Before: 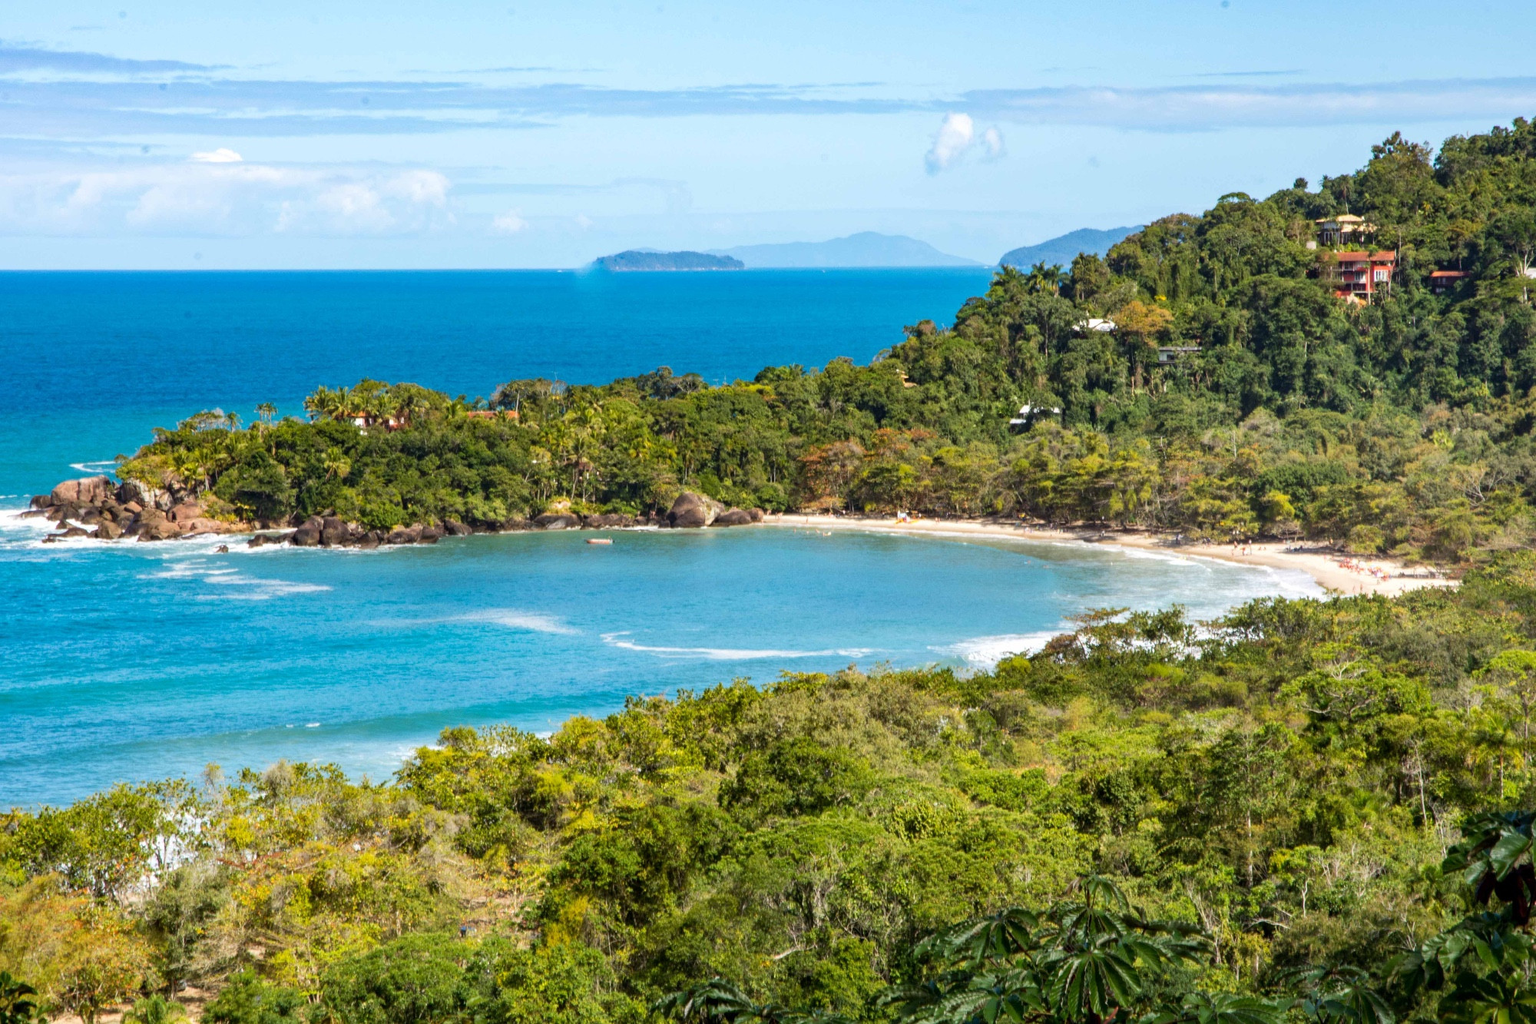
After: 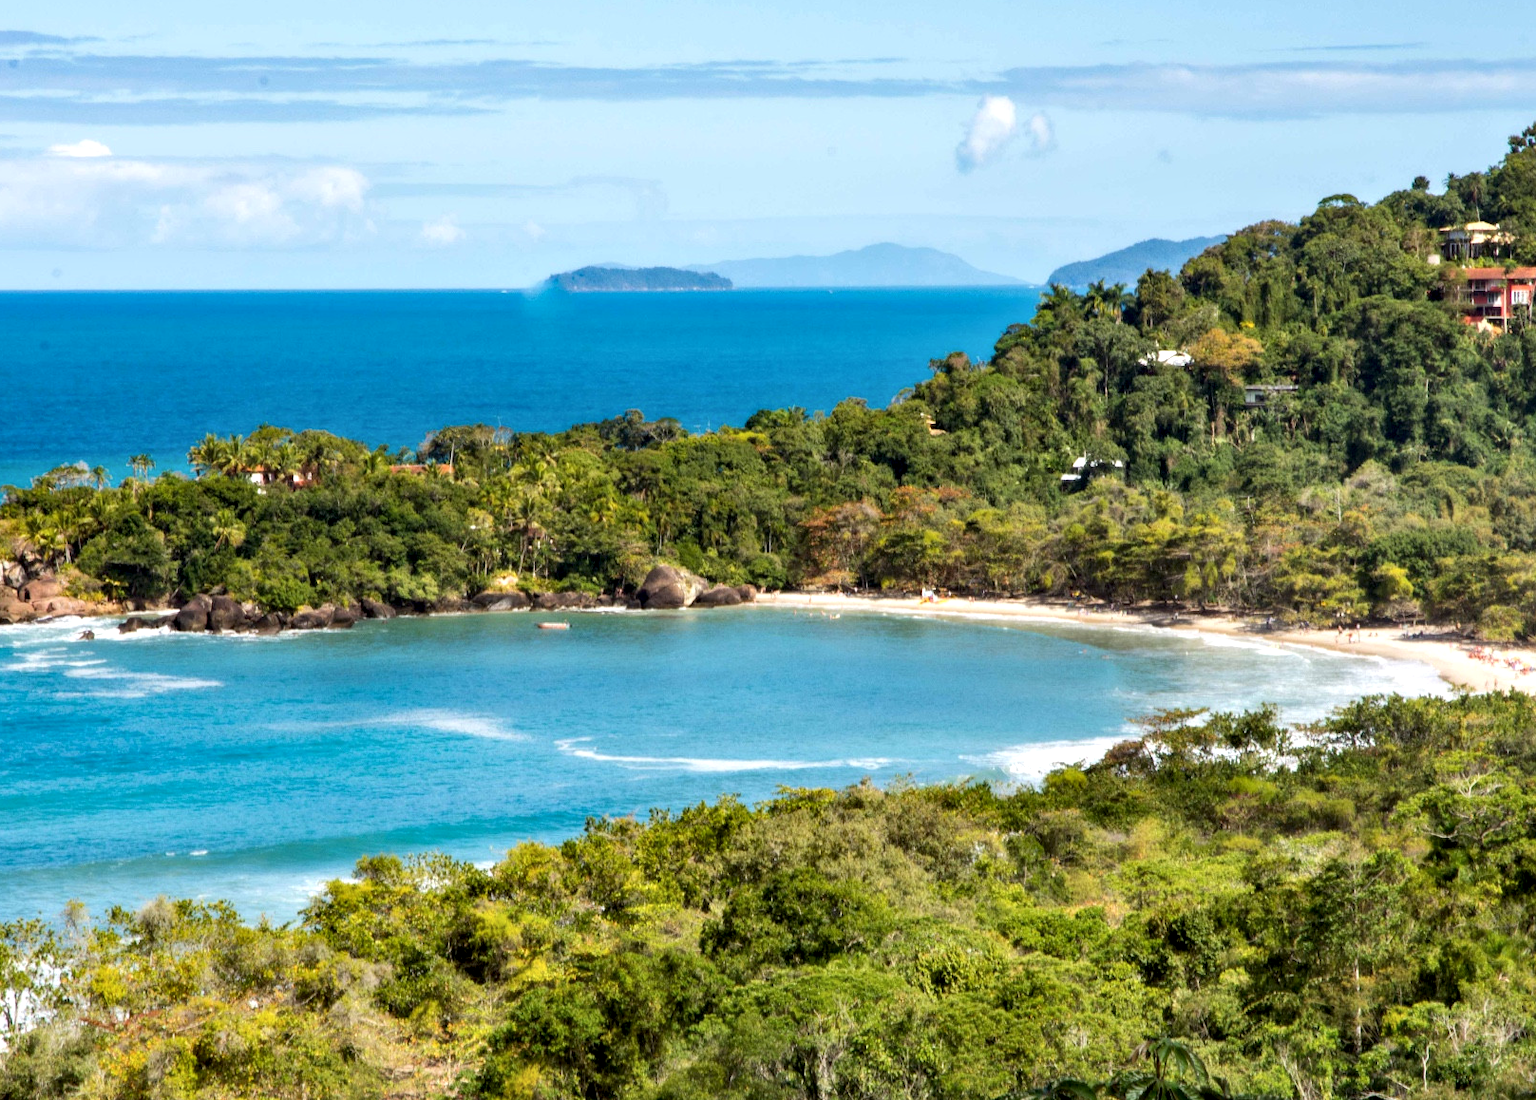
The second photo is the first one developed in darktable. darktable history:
contrast equalizer: y [[0.536, 0.565, 0.581, 0.516, 0.52, 0.491], [0.5 ×6], [0.5 ×6], [0 ×6], [0 ×6]]
crop: left 9.929%, top 3.475%, right 9.188%, bottom 9.529%
